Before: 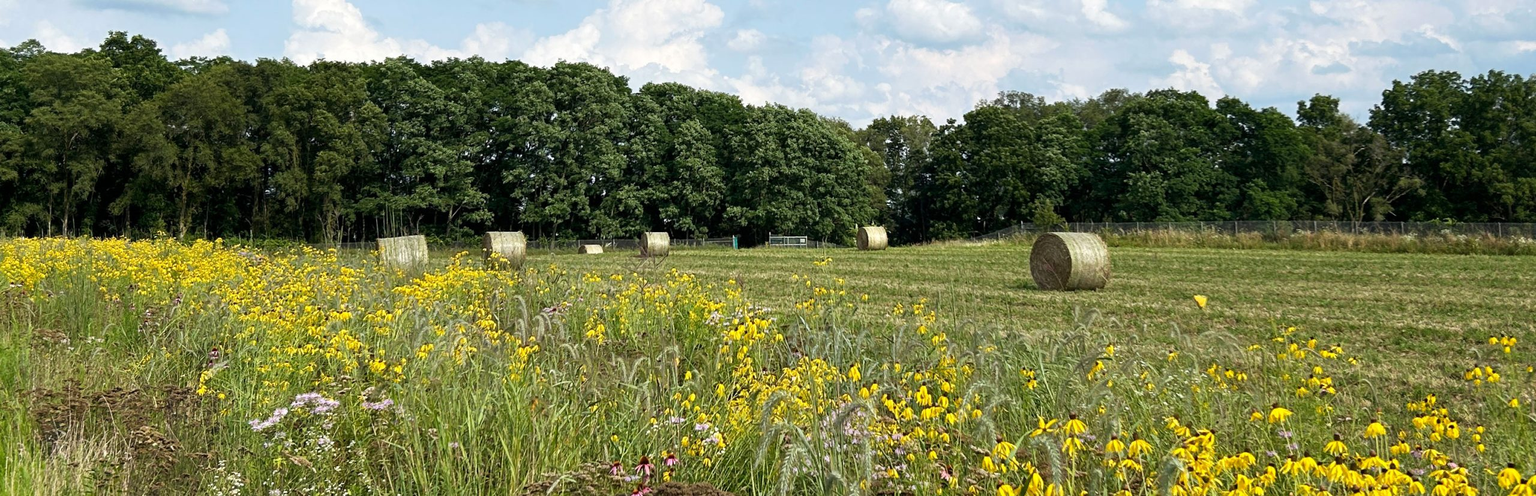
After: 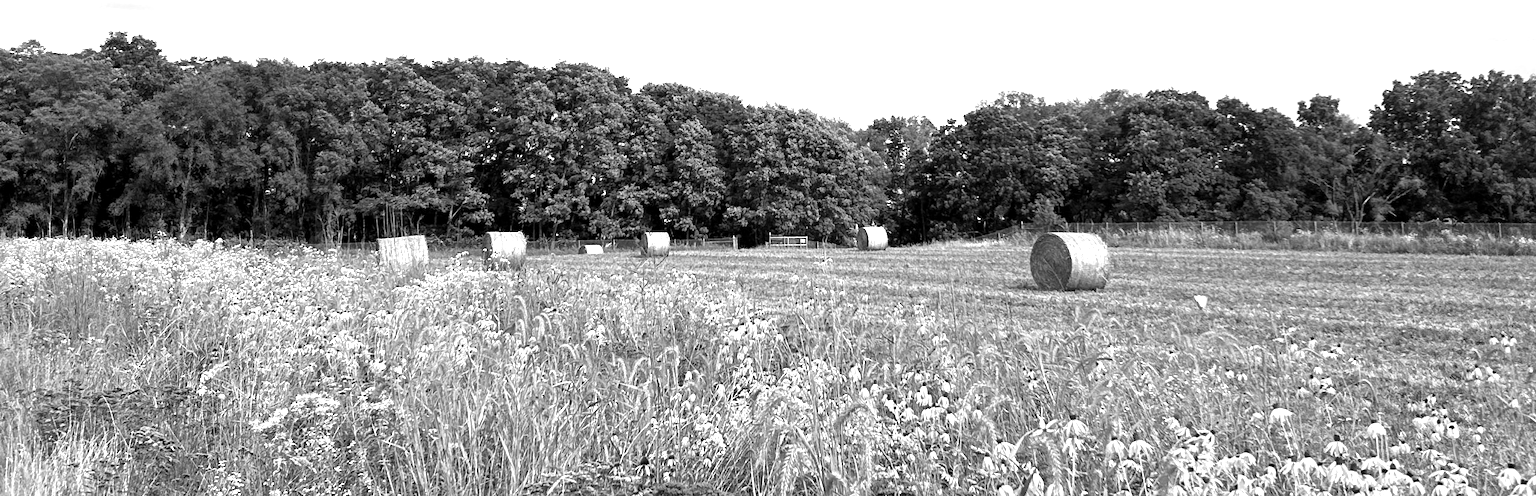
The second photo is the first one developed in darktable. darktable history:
exposure: black level correction 0.001, exposure 0.955 EV, compensate exposure bias true, compensate highlight preservation false
monochrome: a 1.94, b -0.638
